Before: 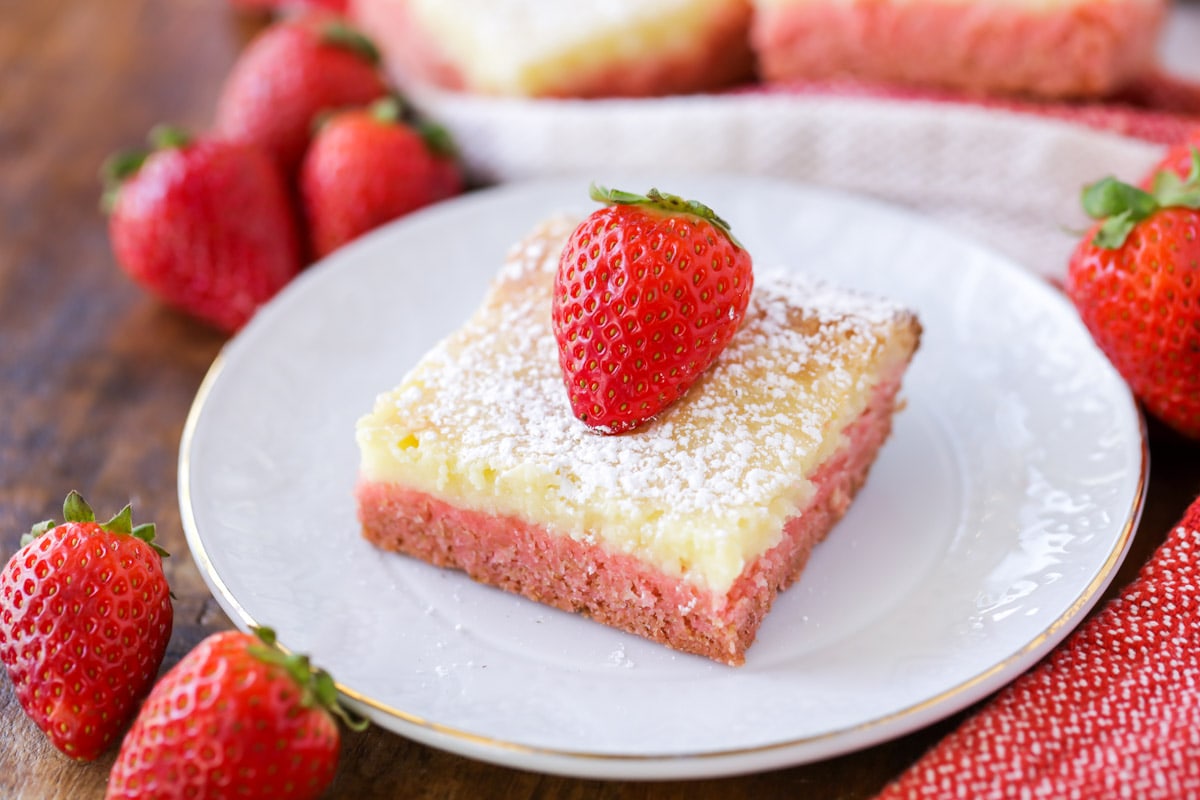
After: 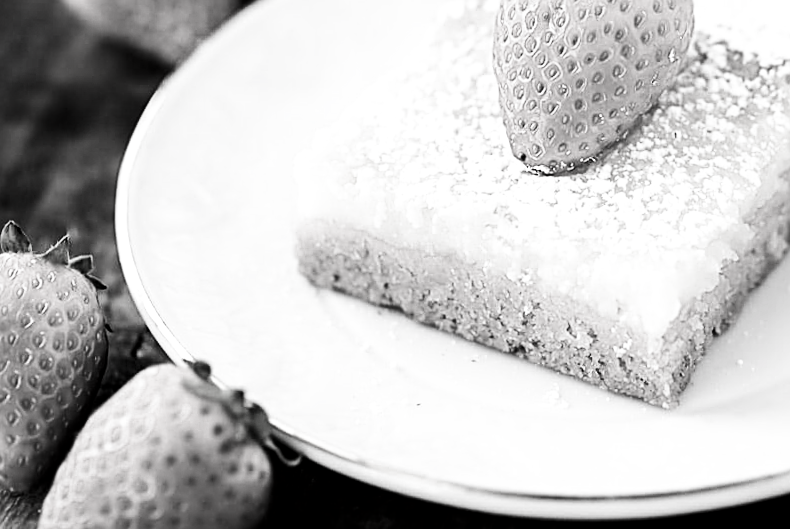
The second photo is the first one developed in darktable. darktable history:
exposure: exposure 0.564 EV, compensate highlight preservation false
crop and rotate: angle -1.02°, left 3.968%, top 32.096%, right 28.407%
sharpen: on, module defaults
filmic rgb: black relative exposure -5.14 EV, white relative exposure 3.52 EV, hardness 3.18, contrast 1.187, highlights saturation mix -49.29%, color science v4 (2020)
haze removal: strength 0.431, compatibility mode true, adaptive false
contrast brightness saturation: contrast 0.095, brightness -0.604, saturation 0.172
tone equalizer: -8 EV -0.711 EV, -7 EV -0.685 EV, -6 EV -0.625 EV, -5 EV -0.423 EV, -3 EV 0.389 EV, -2 EV 0.6 EV, -1 EV 0.677 EV, +0 EV 0.738 EV, edges refinement/feathering 500, mask exposure compensation -1.57 EV, preserve details guided filter
